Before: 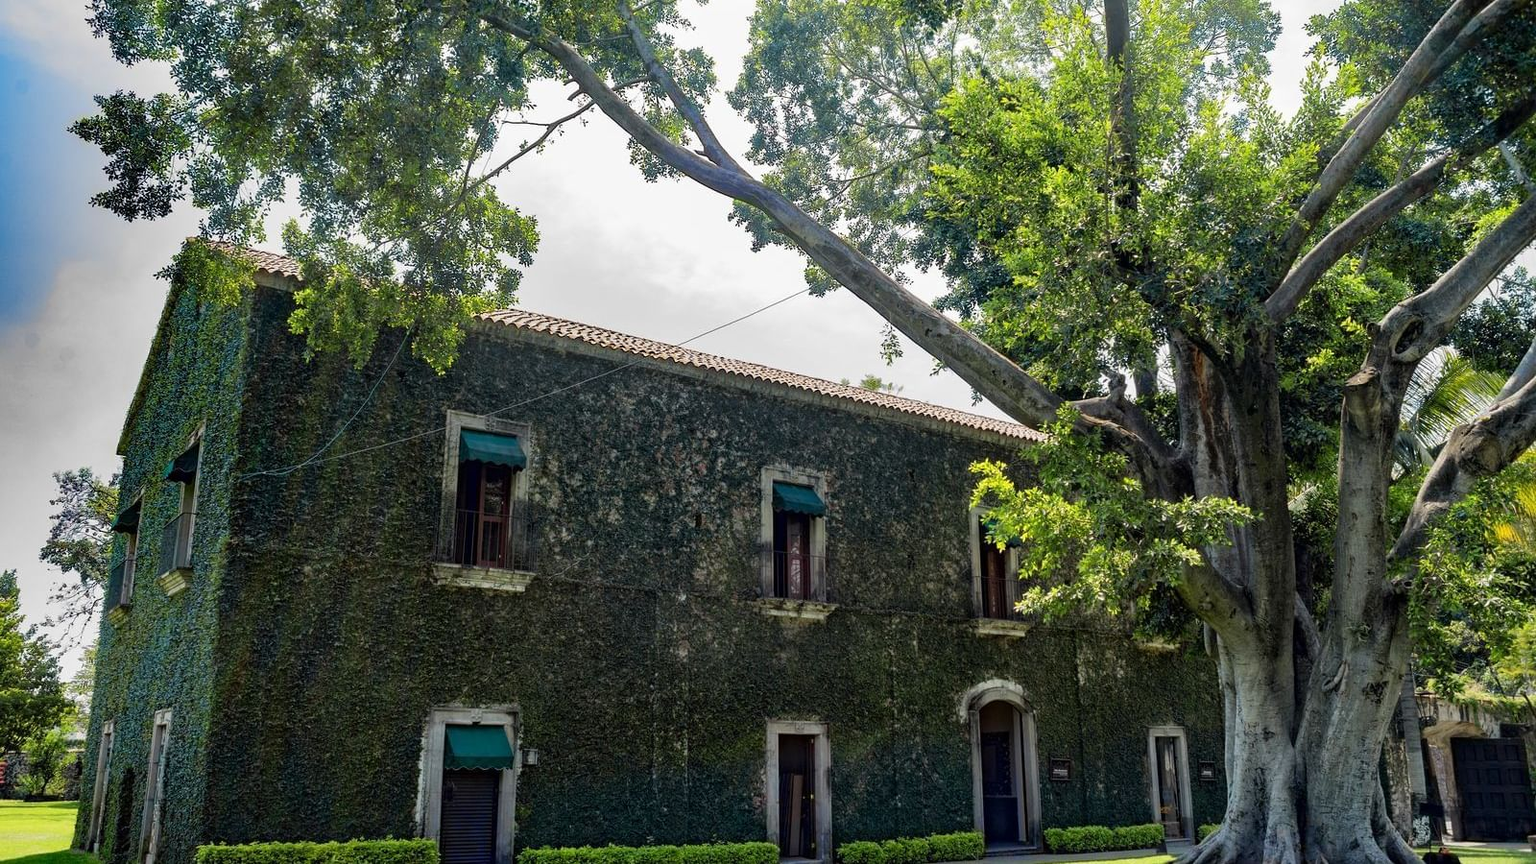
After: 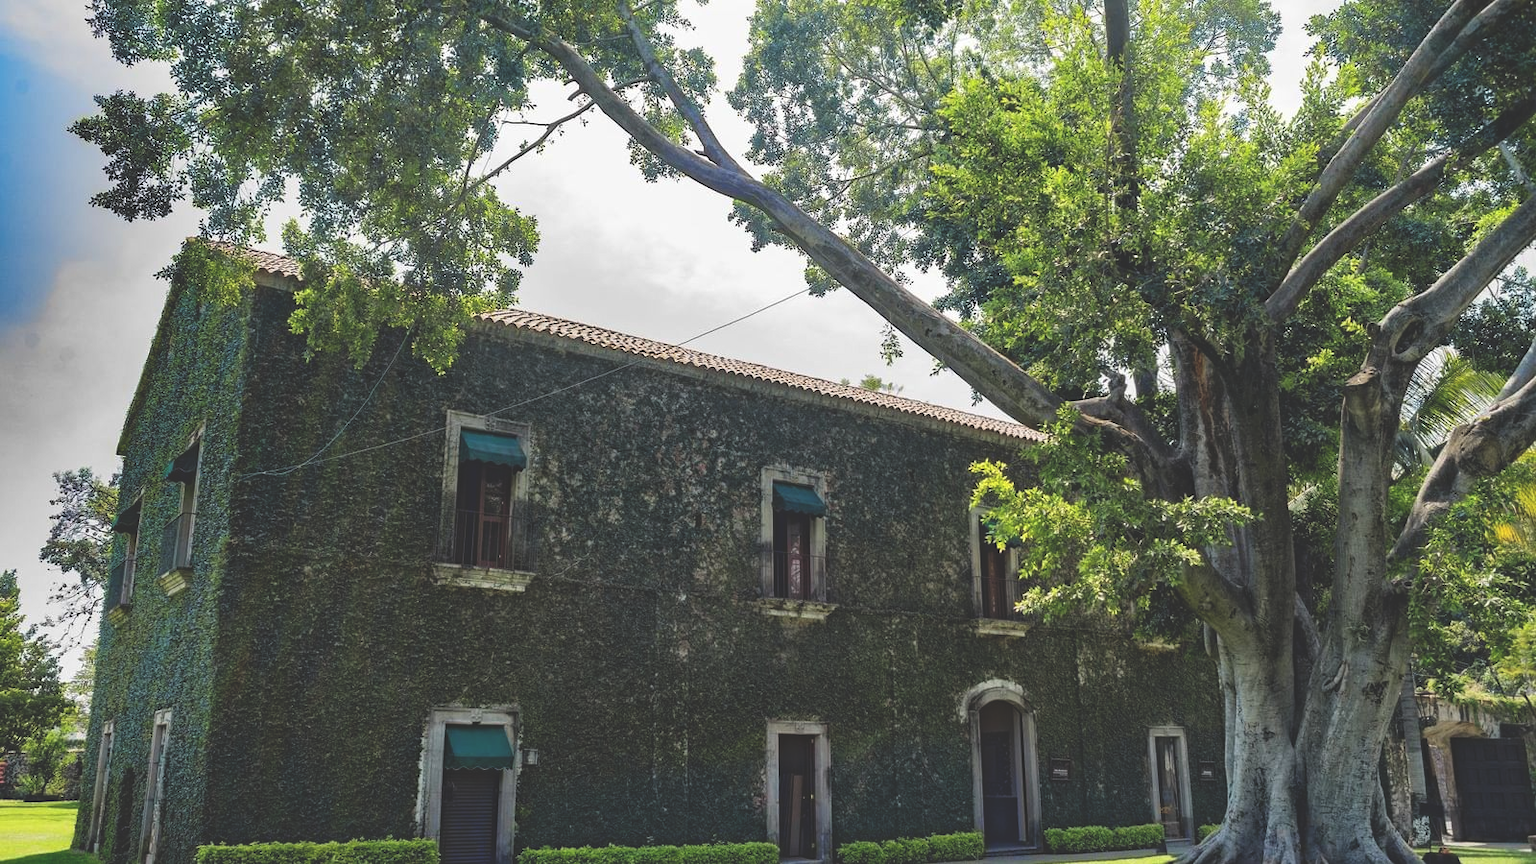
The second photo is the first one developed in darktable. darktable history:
exposure: black level correction -0.028, compensate highlight preservation false
haze removal: compatibility mode true, adaptive false
sharpen: radius 2.93, amount 0.872, threshold 47.147
tone equalizer: on, module defaults
